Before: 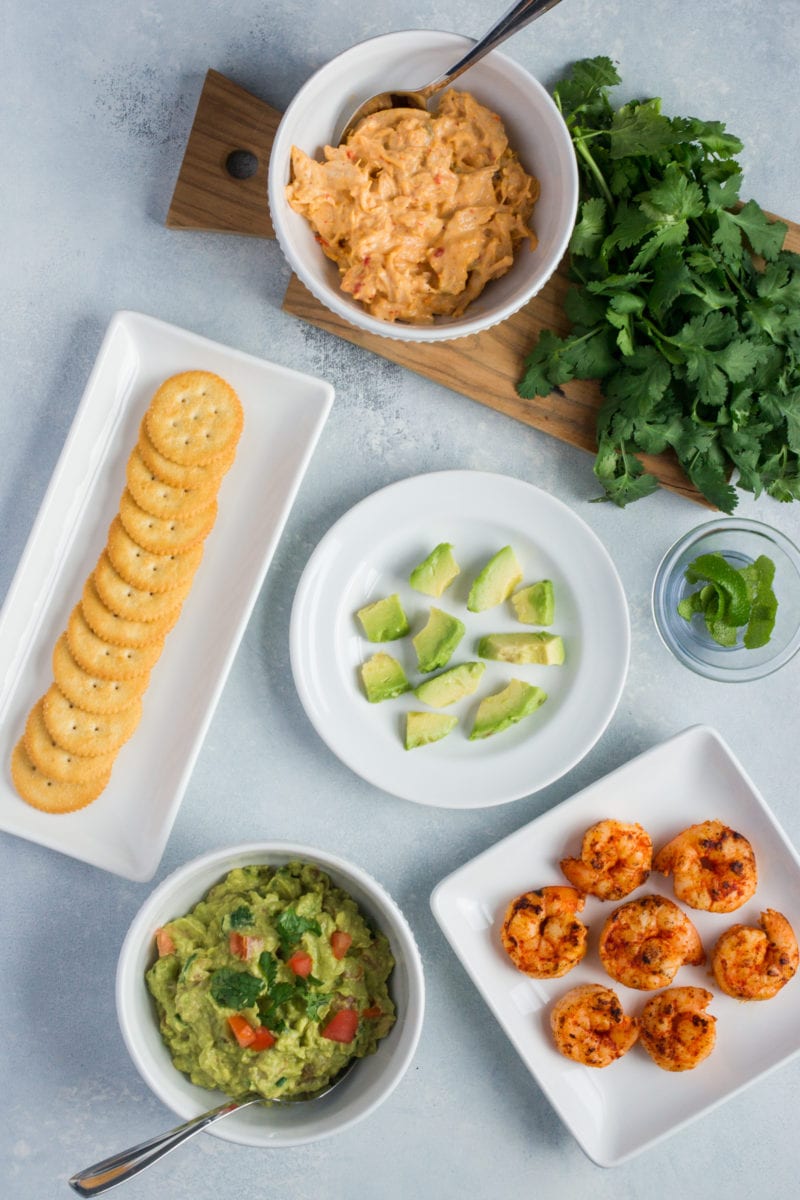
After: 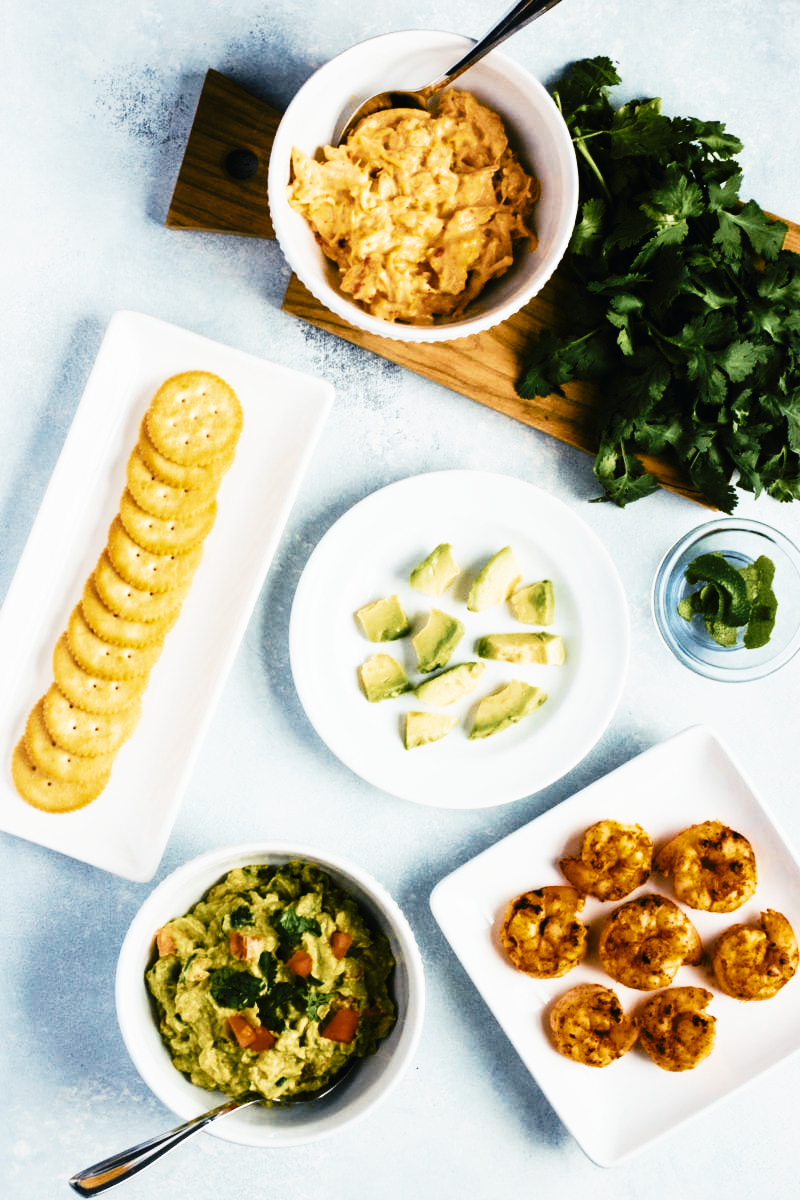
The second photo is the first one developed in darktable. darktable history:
tone curve: curves: ch0 [(0, 0) (0.003, 0.01) (0.011, 0.01) (0.025, 0.011) (0.044, 0.014) (0.069, 0.018) (0.1, 0.022) (0.136, 0.026) (0.177, 0.035) (0.224, 0.051) (0.277, 0.085) (0.335, 0.158) (0.399, 0.299) (0.468, 0.457) (0.543, 0.634) (0.623, 0.801) (0.709, 0.904) (0.801, 0.963) (0.898, 0.986) (1, 1)], preserve colors none
color look up table: target L [65.74, 68.83, 87.56, 67.1, 56.13, 45.41, 63.83, 59.45, 45.93, 33.17, 42.31, 37.54, 32.42, 27.71, 4.905, 200.02, 78.81, 64.73, 68.61, 65.81, 54.52, 43.31, 56.14, 39.62, 46.28, 43.32, 35.89, 33.64, 16.89, 84.58, 68.48, 66.24, 45.65, 54.32, 48.87, 55.92, 40.05, 36.67, 33.69, 34.19, 31.59, 24.04, 32.56, 9.141, 51.37, 73.6, 73.19, 43.76, 40.87], target a [2.597, 1.24, -0.98, -22.66, -19.75, -18.68, -13.69, 0.841, -12.77, -13.61, -1.062, -6.509, -11.62, -5.966, -5.518, 0, 0.245, 6.022, 13.94, 9.668, 15.23, 30.96, 4.606, 22.37, 25.9, 13.11, 15.22, 12.62, -3.444, 6.641, 14.86, -0.148, 35.84, -8.542, 29.82, -3.578, 28.02, 22.99, 18.34, -0.939, -3.291, 34.76, -2.253, -3.202, -11.6, -15.34, -15.84, -6.645, -7.388], target b [39.07, 42.85, 22.71, -12.28, -1.667, 15.22, 14.77, 32.56, -3.381, 6.244, 5.812, 22.49, -0.66, 37.34, -1.546, 0, 26.39, 38.82, 3.501, 13.24, 29.57, -3.782, 25.45, 25.1, 5.156, 23.29, 31.41, 38.41, 6.126, -0.94, -16.23, 2.628, -22.34, -21.31, -14.78, -16.44, -15.25, -2.416, -16.84, -12.96, -9.997, -29.43, -10.71, -16.18, -9.95, -16.22, -8.983, -10.8, -7.521], num patches 49
